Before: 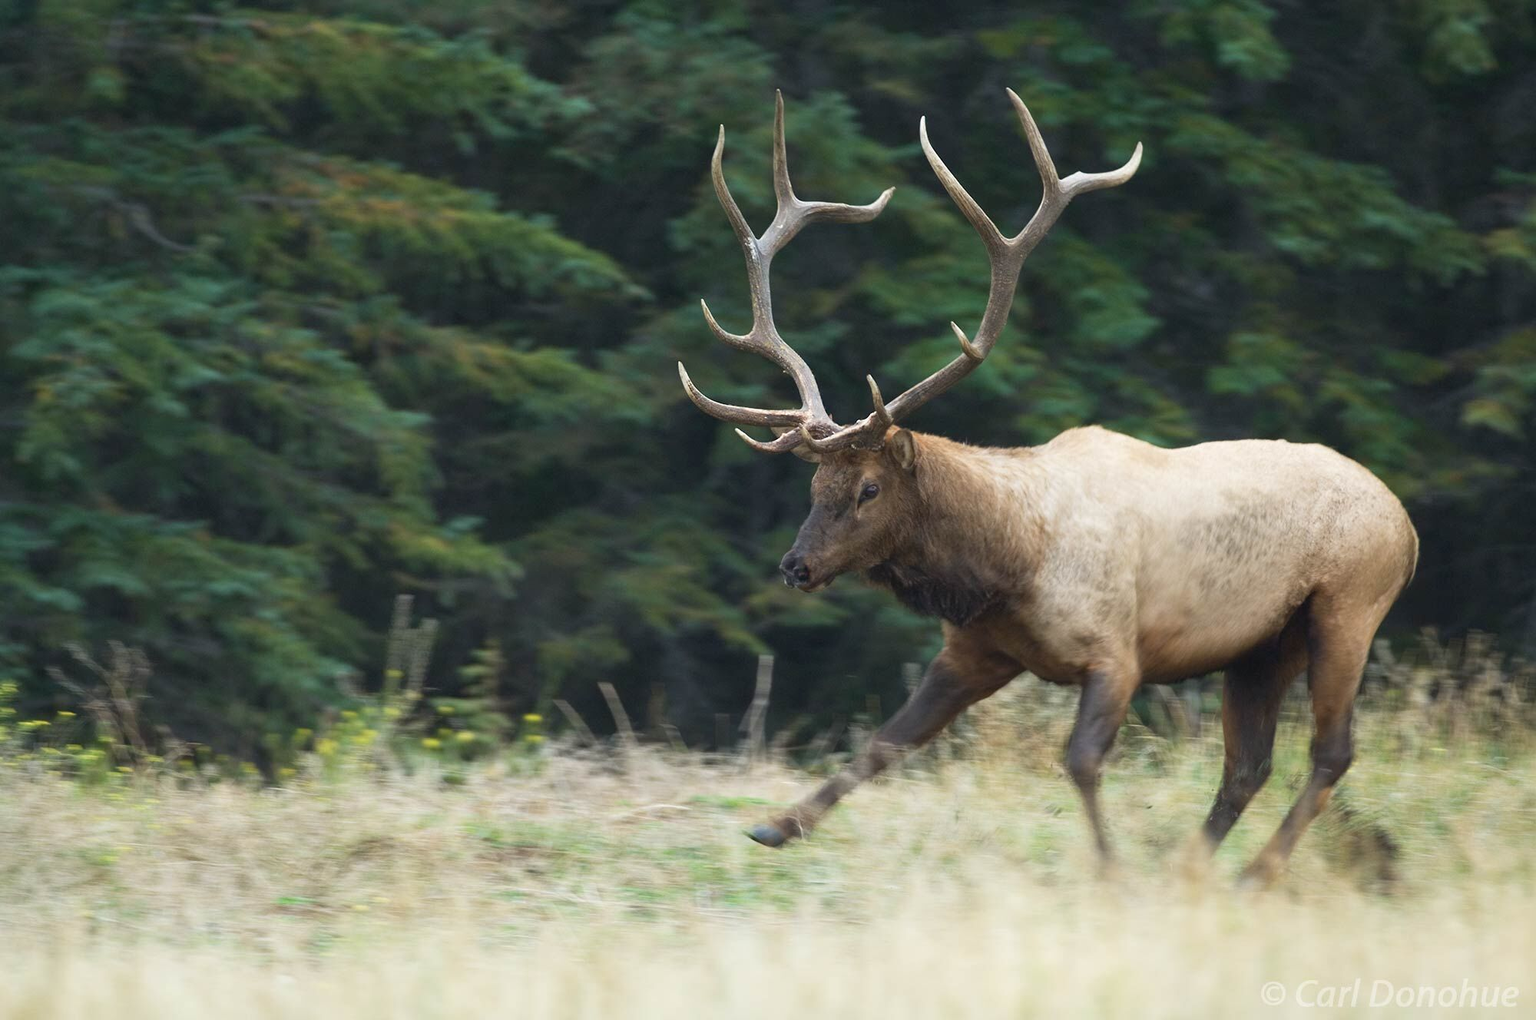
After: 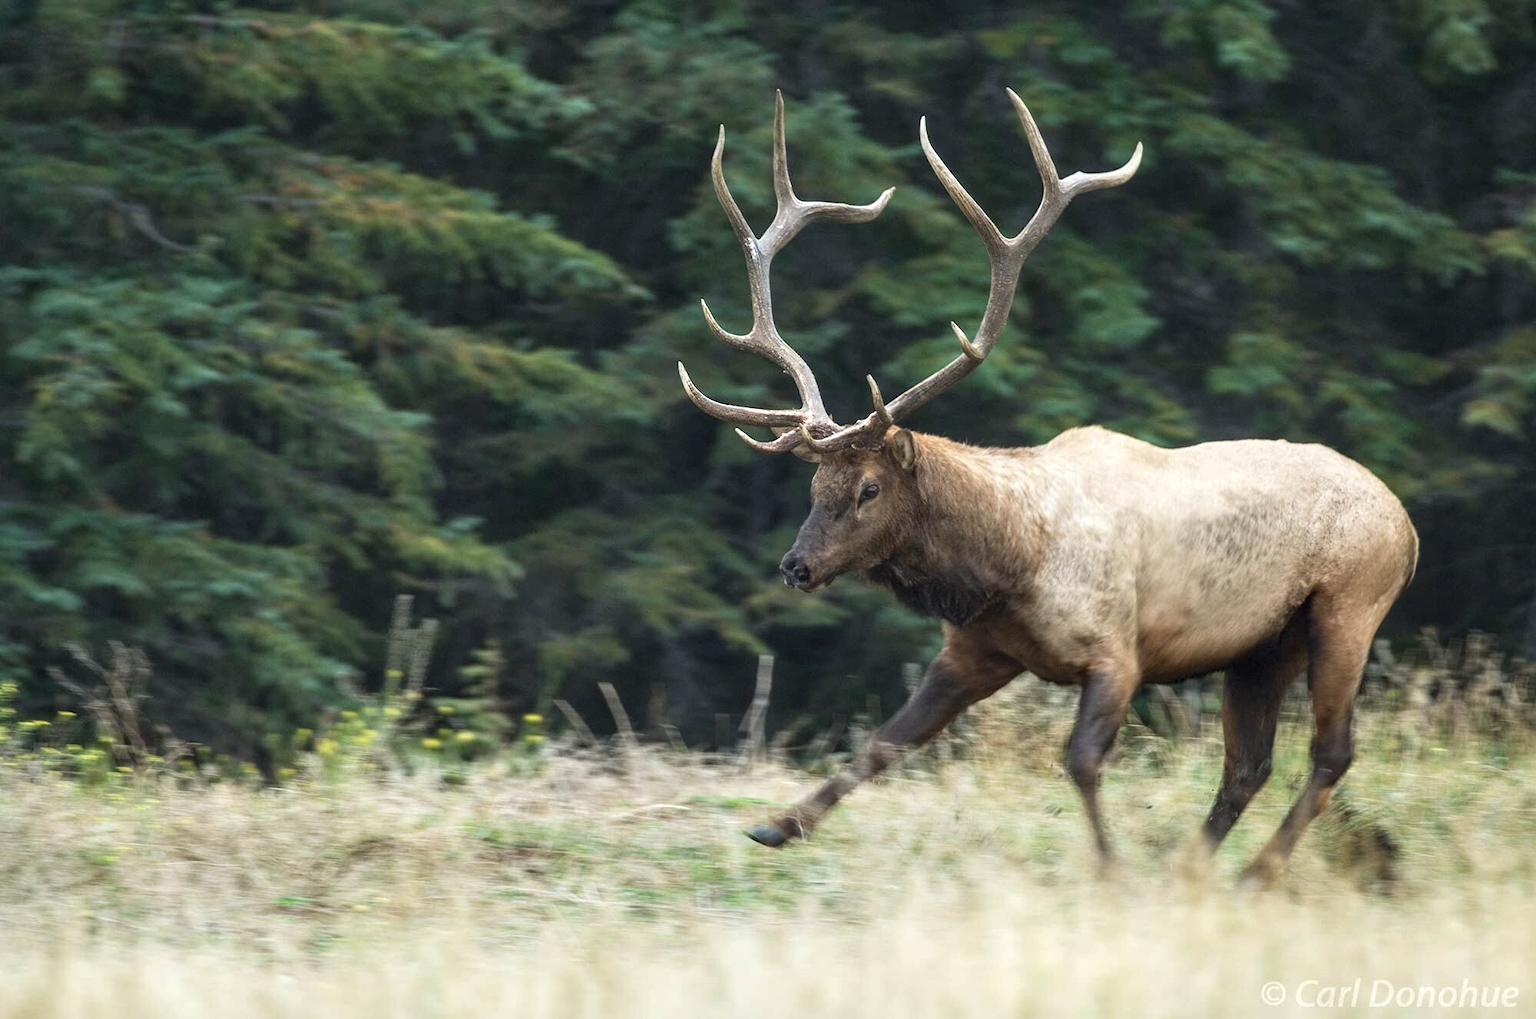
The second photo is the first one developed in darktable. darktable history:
local contrast: highlights 59%, detail 145%
exposure: black level correction -0.003, exposure 0.04 EV, compensate highlight preservation false
